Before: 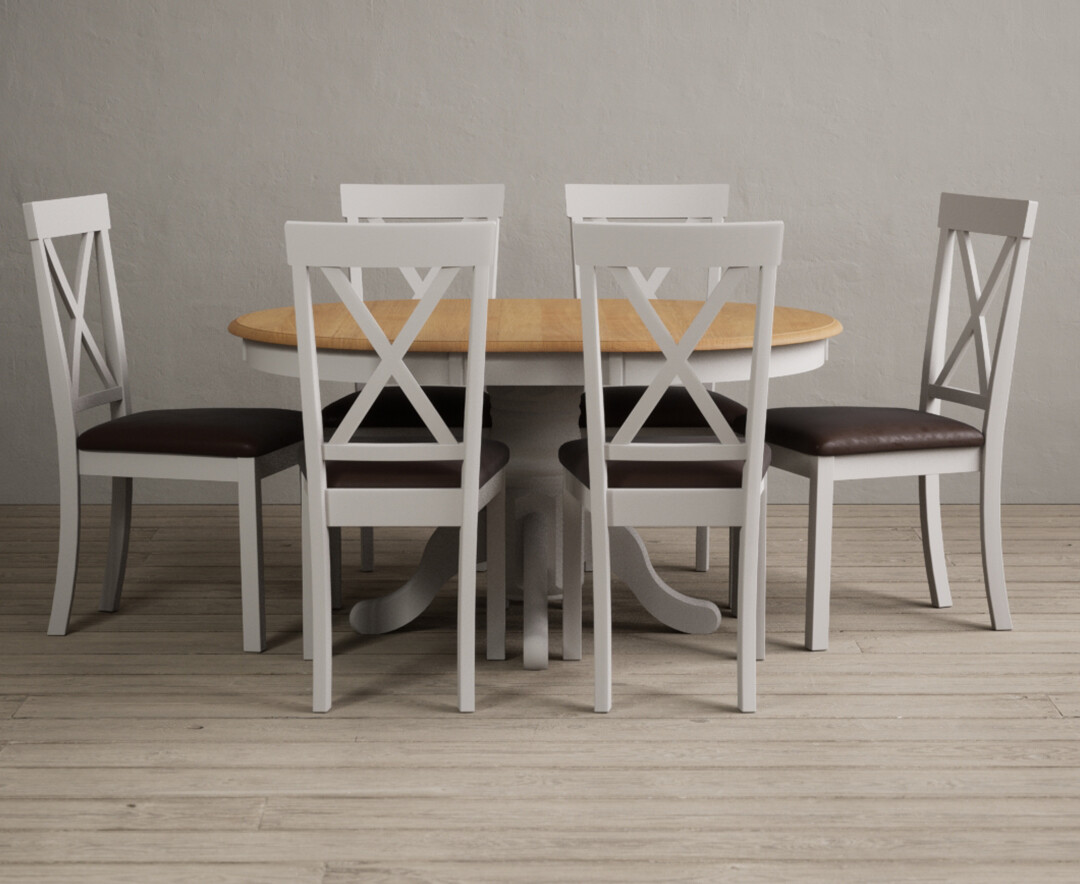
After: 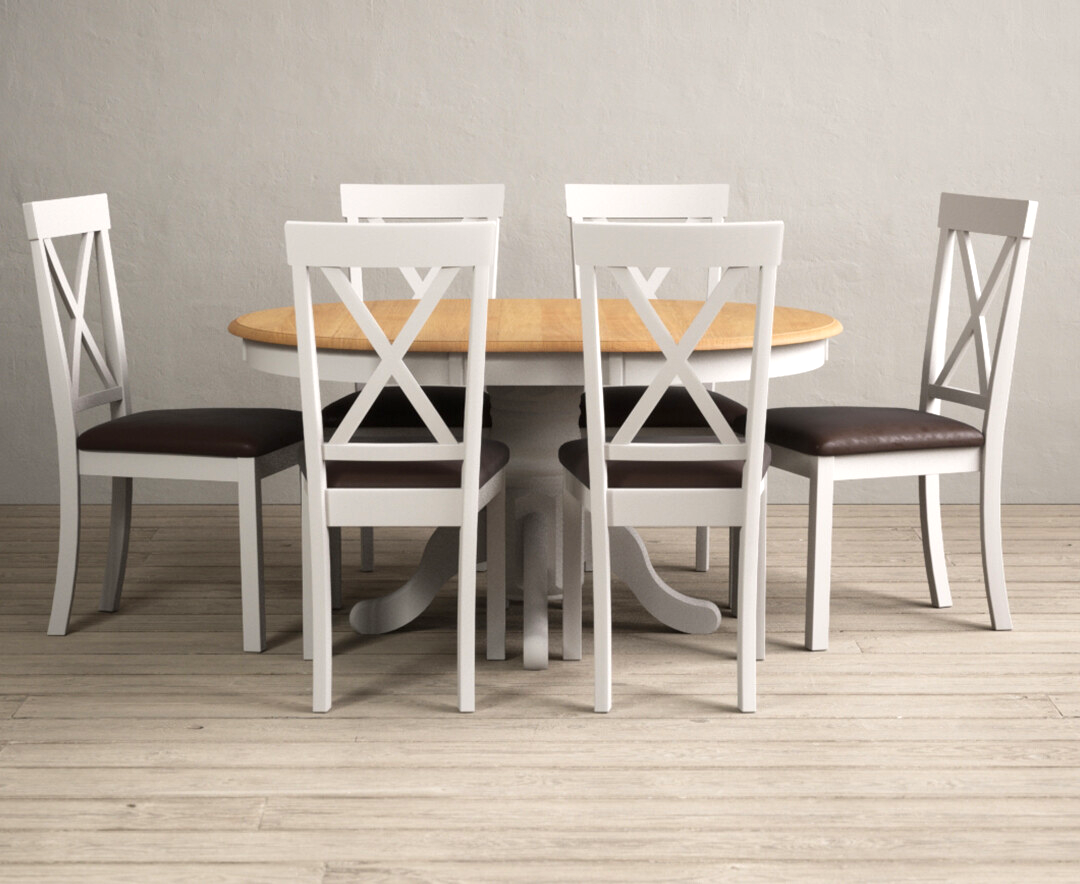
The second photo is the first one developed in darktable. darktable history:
exposure: black level correction 0, exposure 0.7 EV, compensate exposure bias true, compensate highlight preservation false
tone equalizer: on, module defaults
